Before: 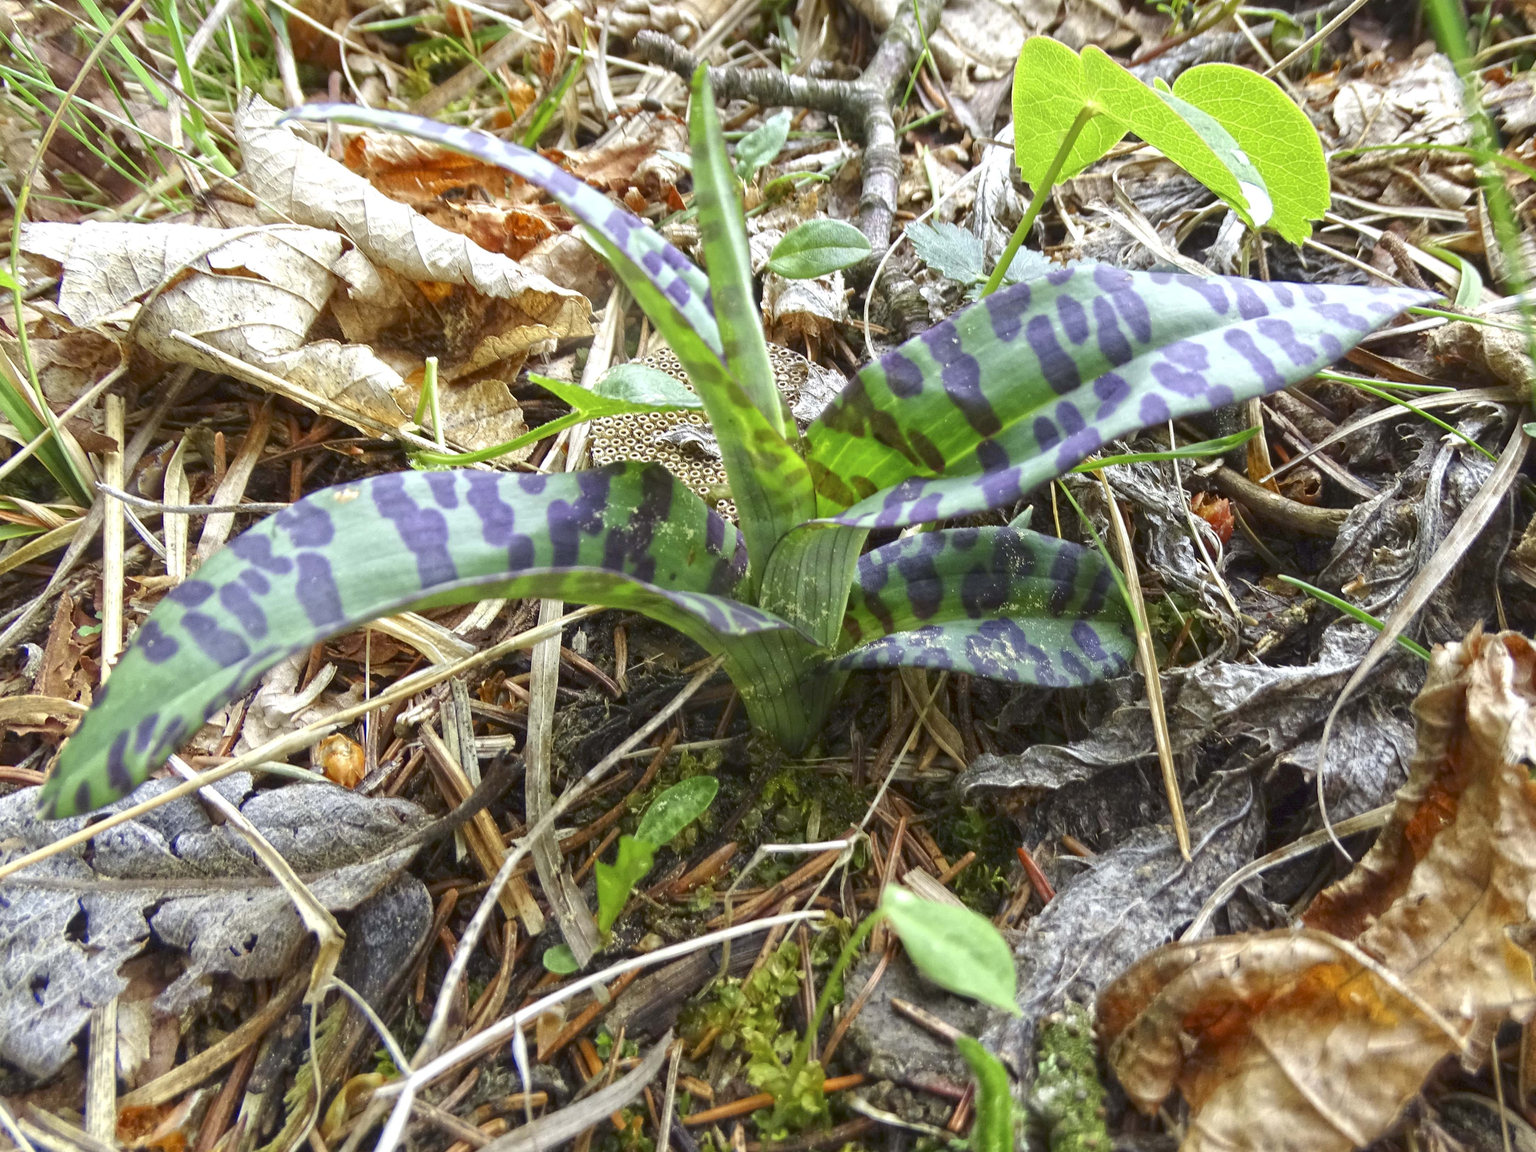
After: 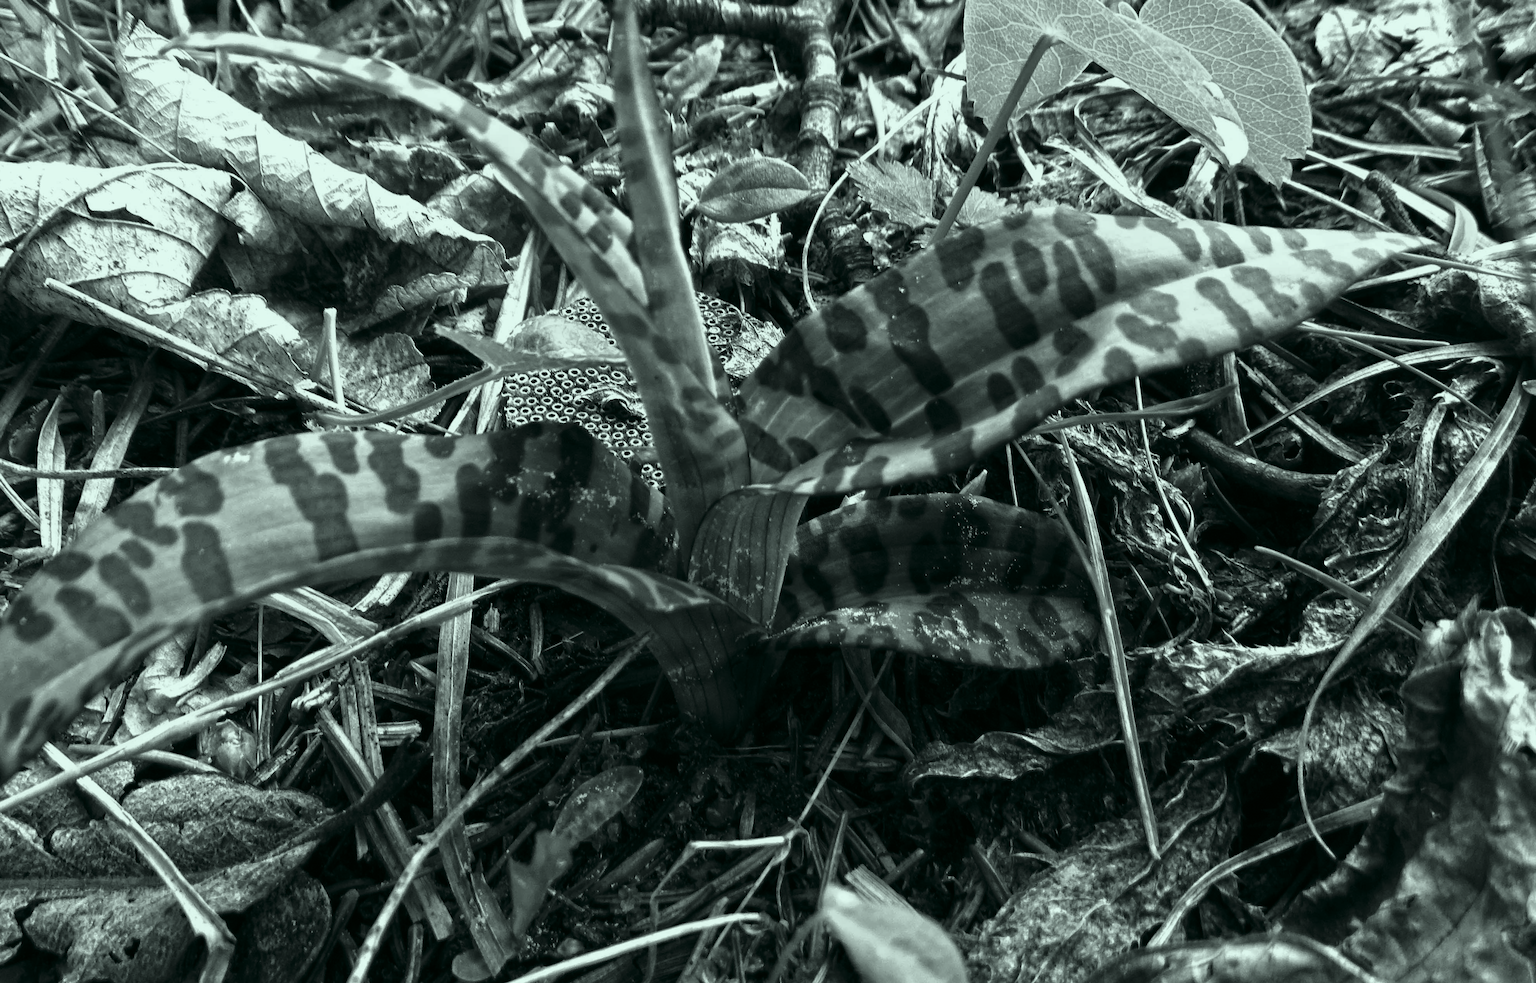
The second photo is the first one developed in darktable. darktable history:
color correction: highlights a* -7.49, highlights b* 1.19, shadows a* -3.17, saturation 1.39
contrast brightness saturation: contrast -0.039, brightness -0.572, saturation -0.998
crop: left 8.476%, top 6.569%, bottom 15.32%
